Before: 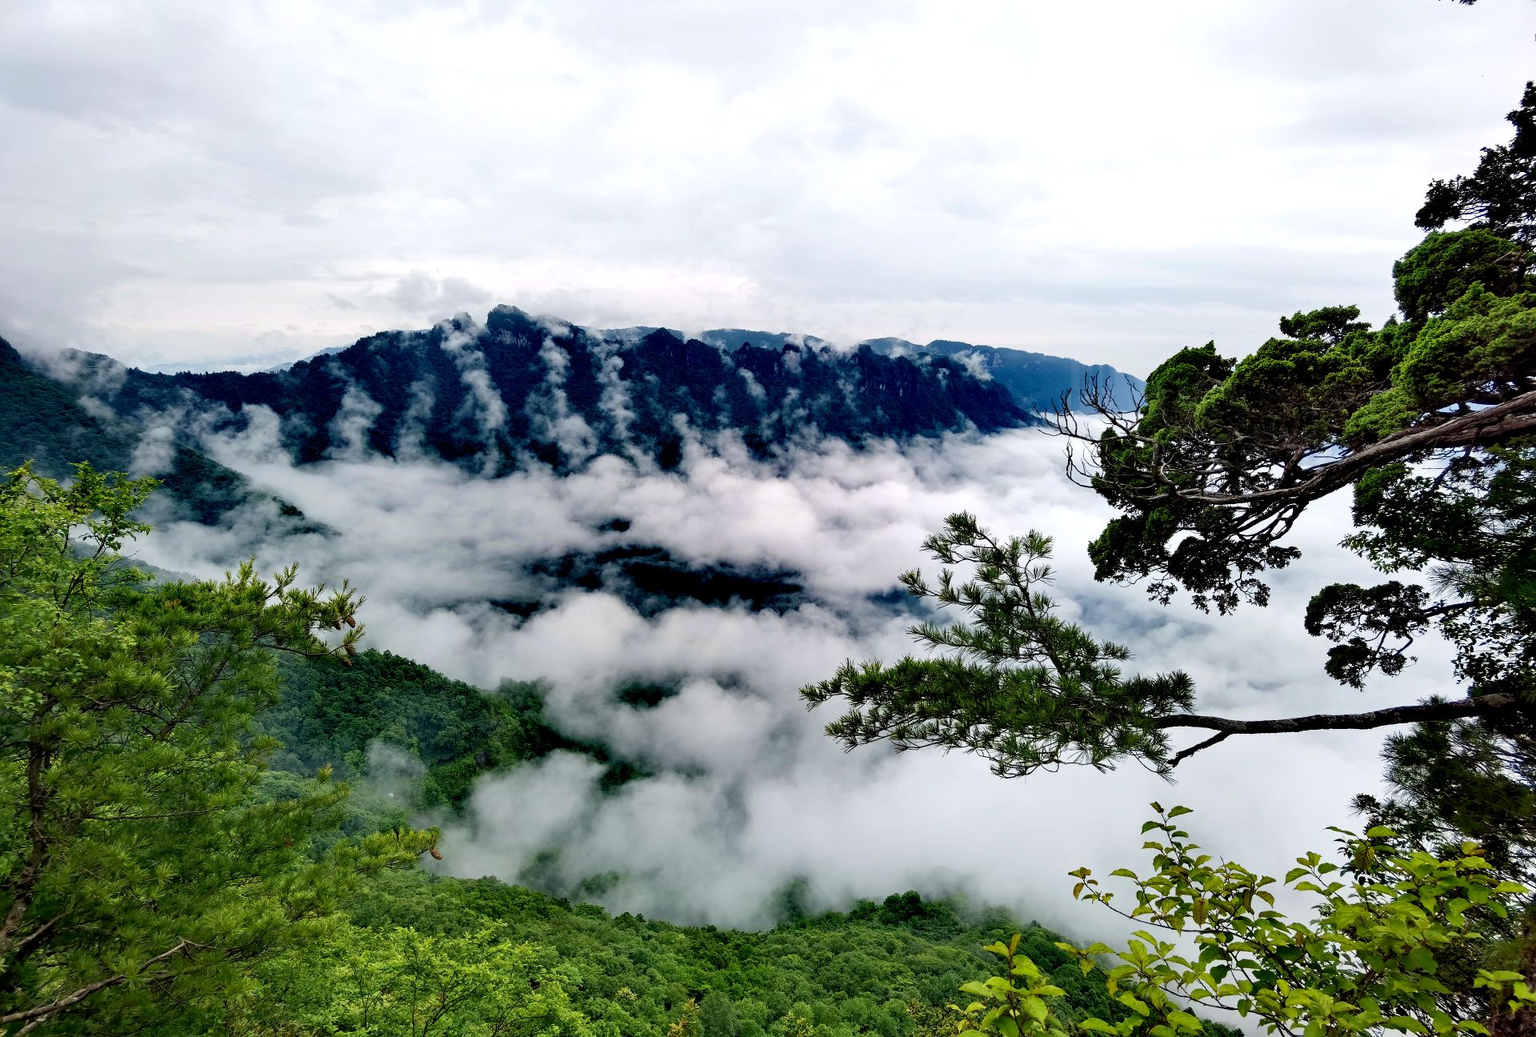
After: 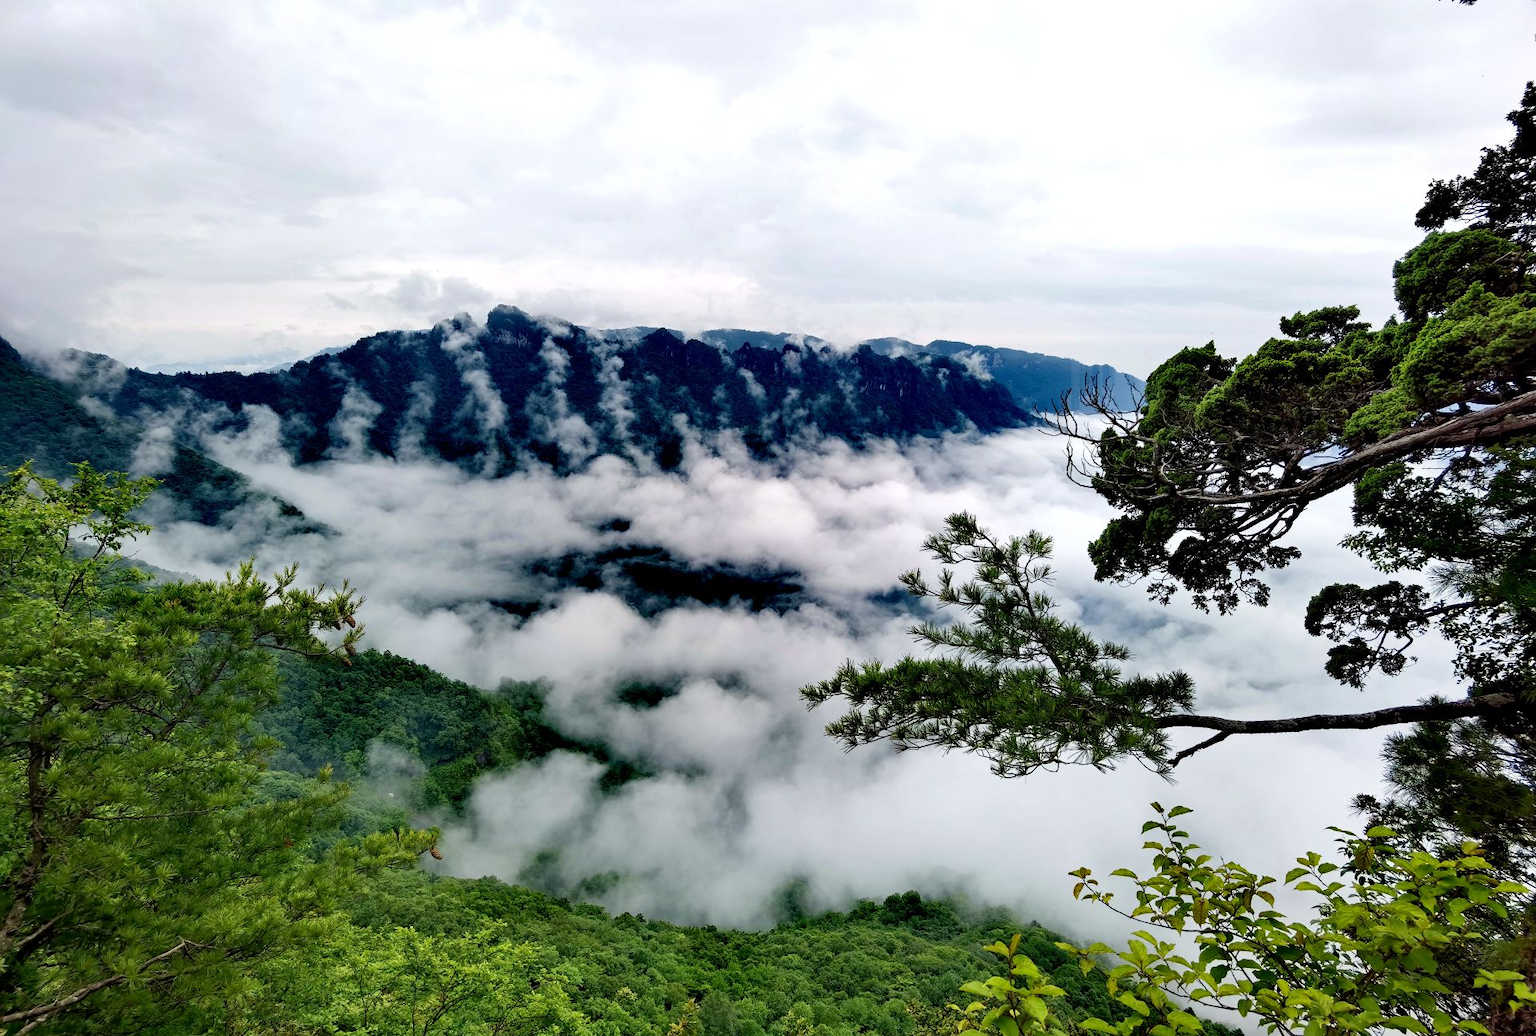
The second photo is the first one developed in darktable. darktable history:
shadows and highlights: shadows 4.22, highlights -17.18, soften with gaussian
